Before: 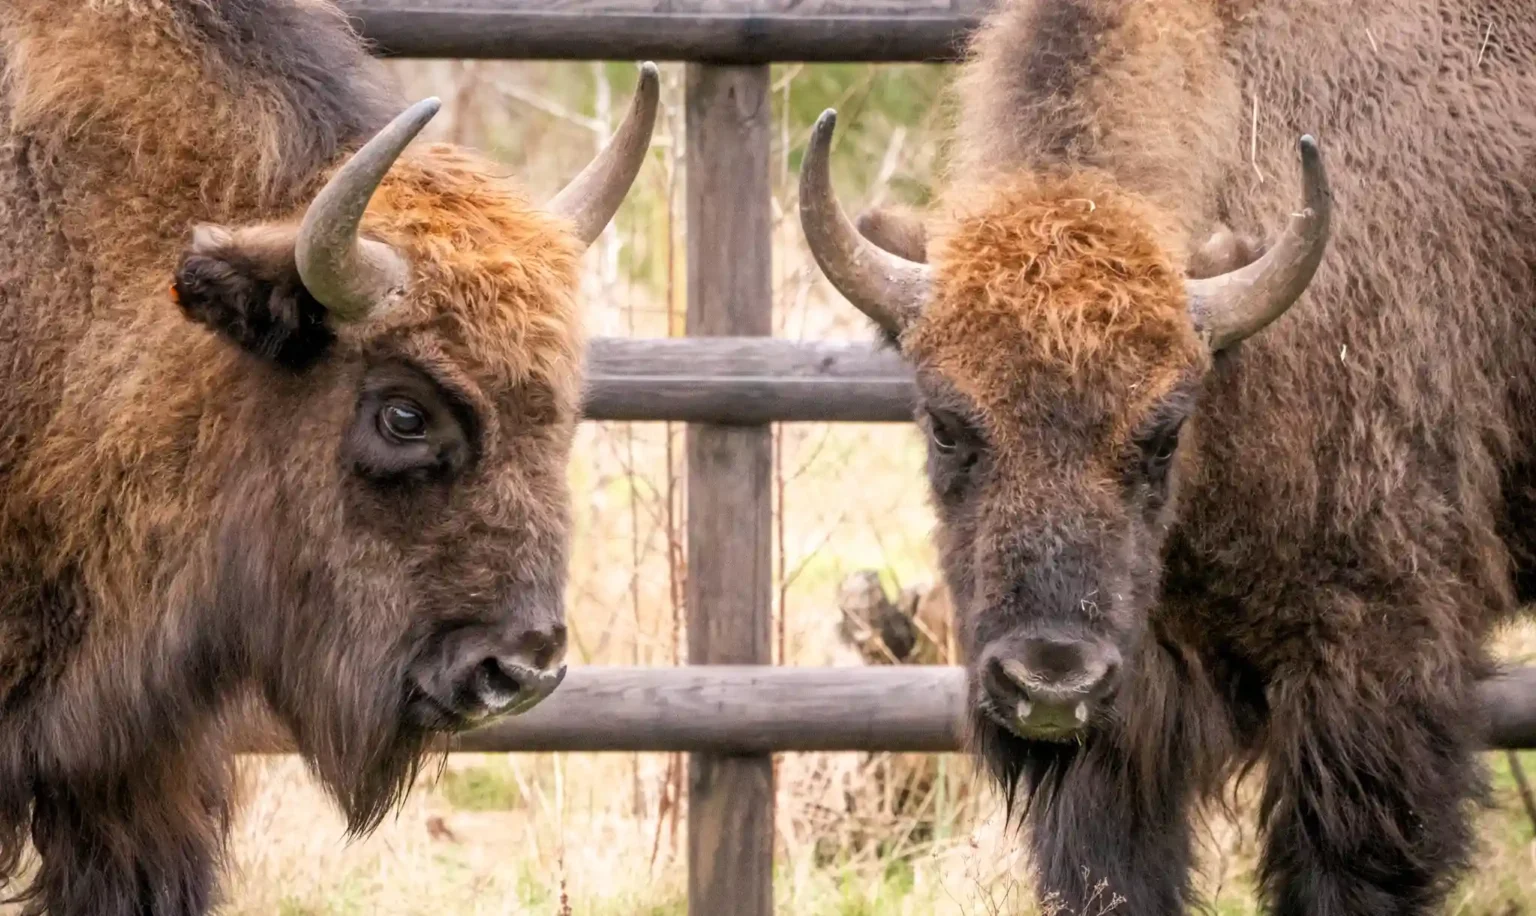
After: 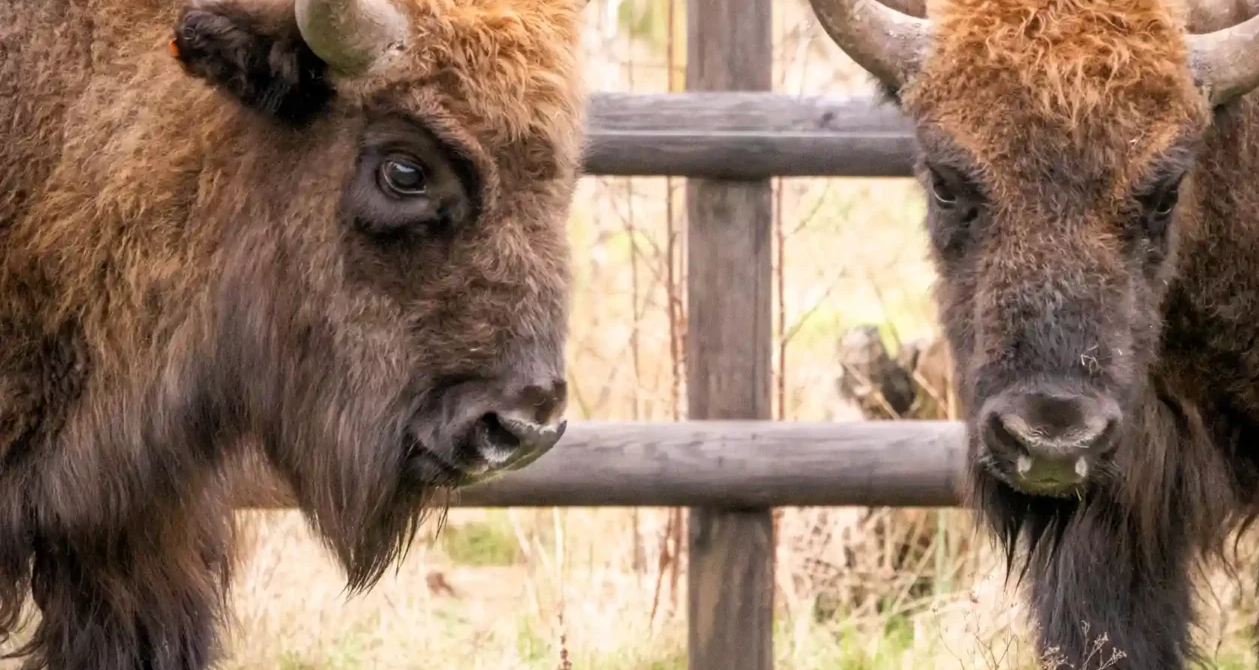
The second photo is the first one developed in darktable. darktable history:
crop: top 26.836%, right 17.989%
